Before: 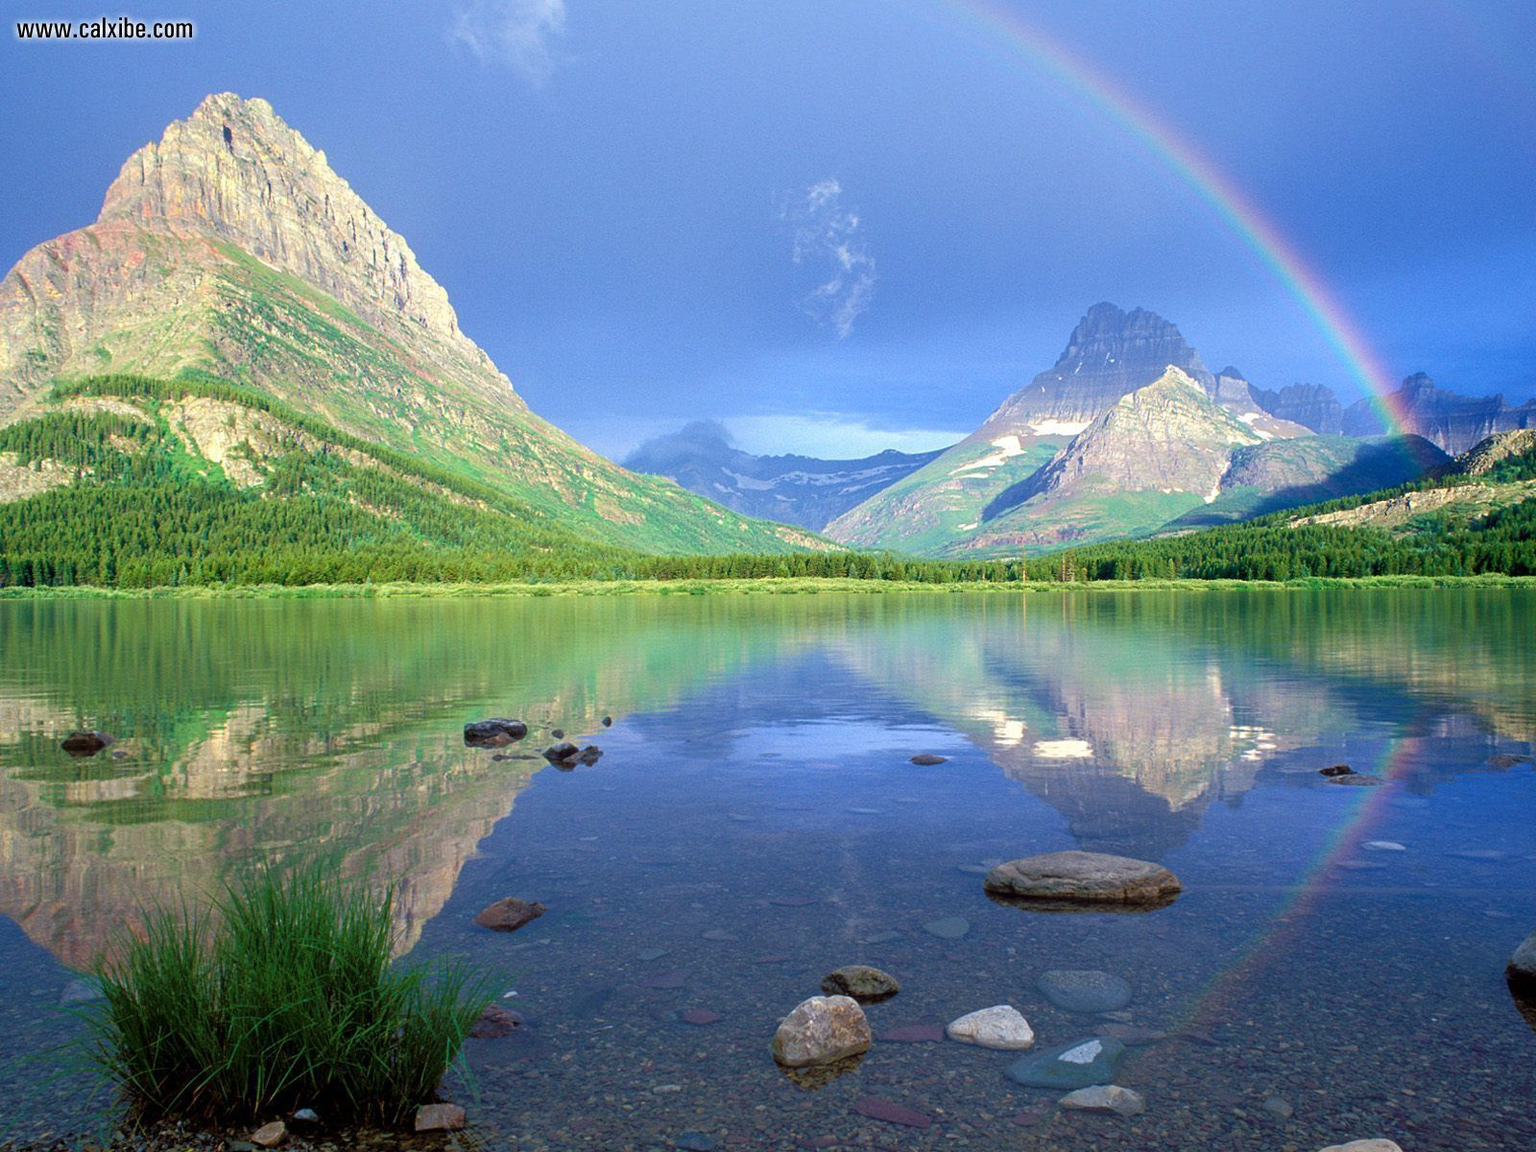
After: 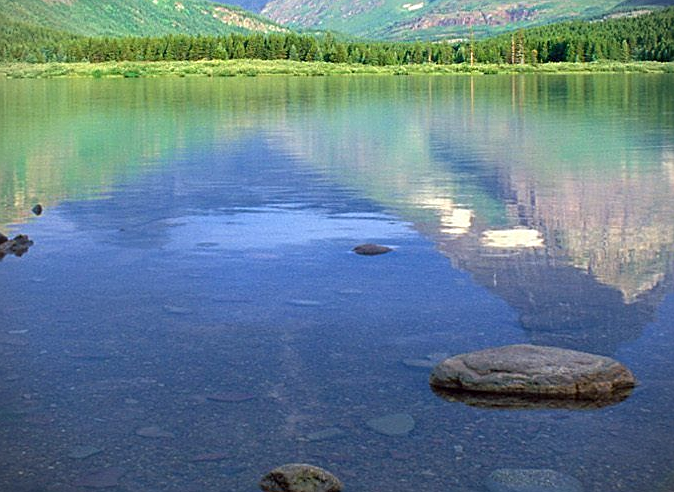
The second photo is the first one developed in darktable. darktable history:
crop: left 37.221%, top 45.169%, right 20.63%, bottom 13.777%
sharpen: on, module defaults
vignetting: fall-off start 91.19%
